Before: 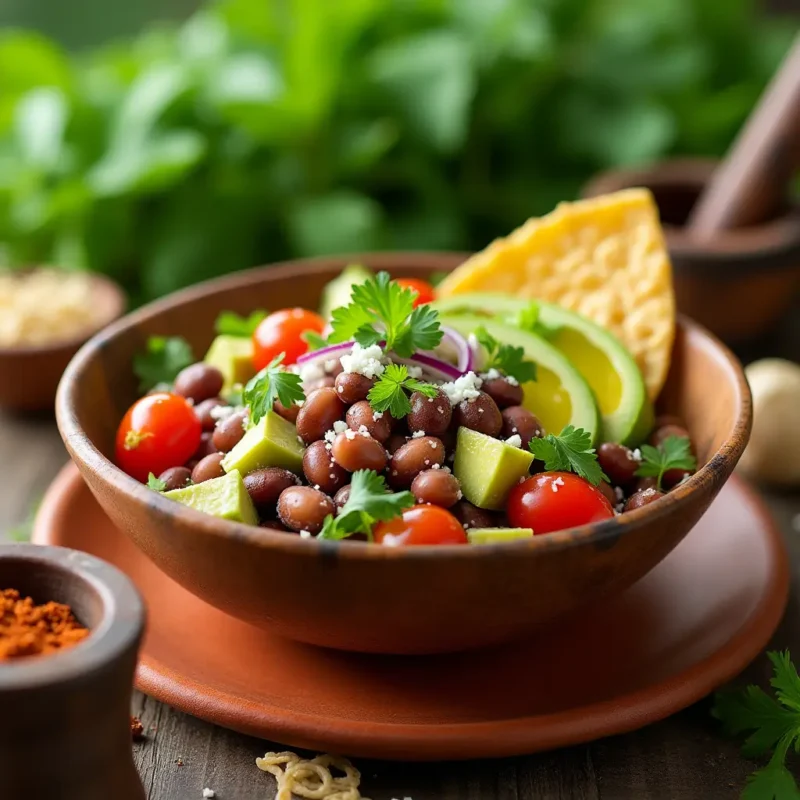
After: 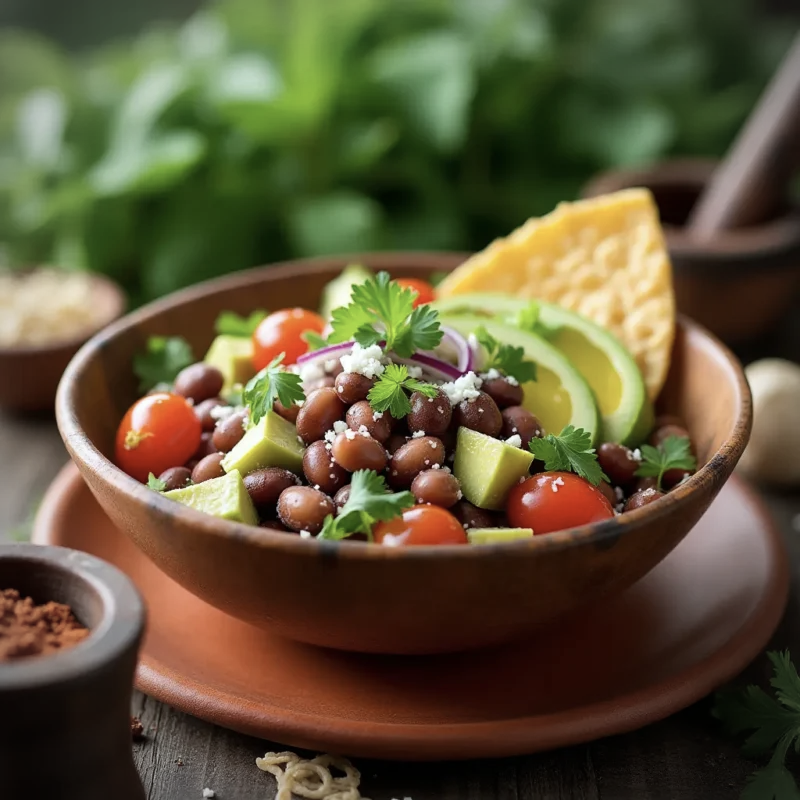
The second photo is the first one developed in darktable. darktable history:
vignetting: automatic ratio true
contrast brightness saturation: contrast 0.06, brightness -0.01, saturation -0.23
white balance: red 0.988, blue 1.017
